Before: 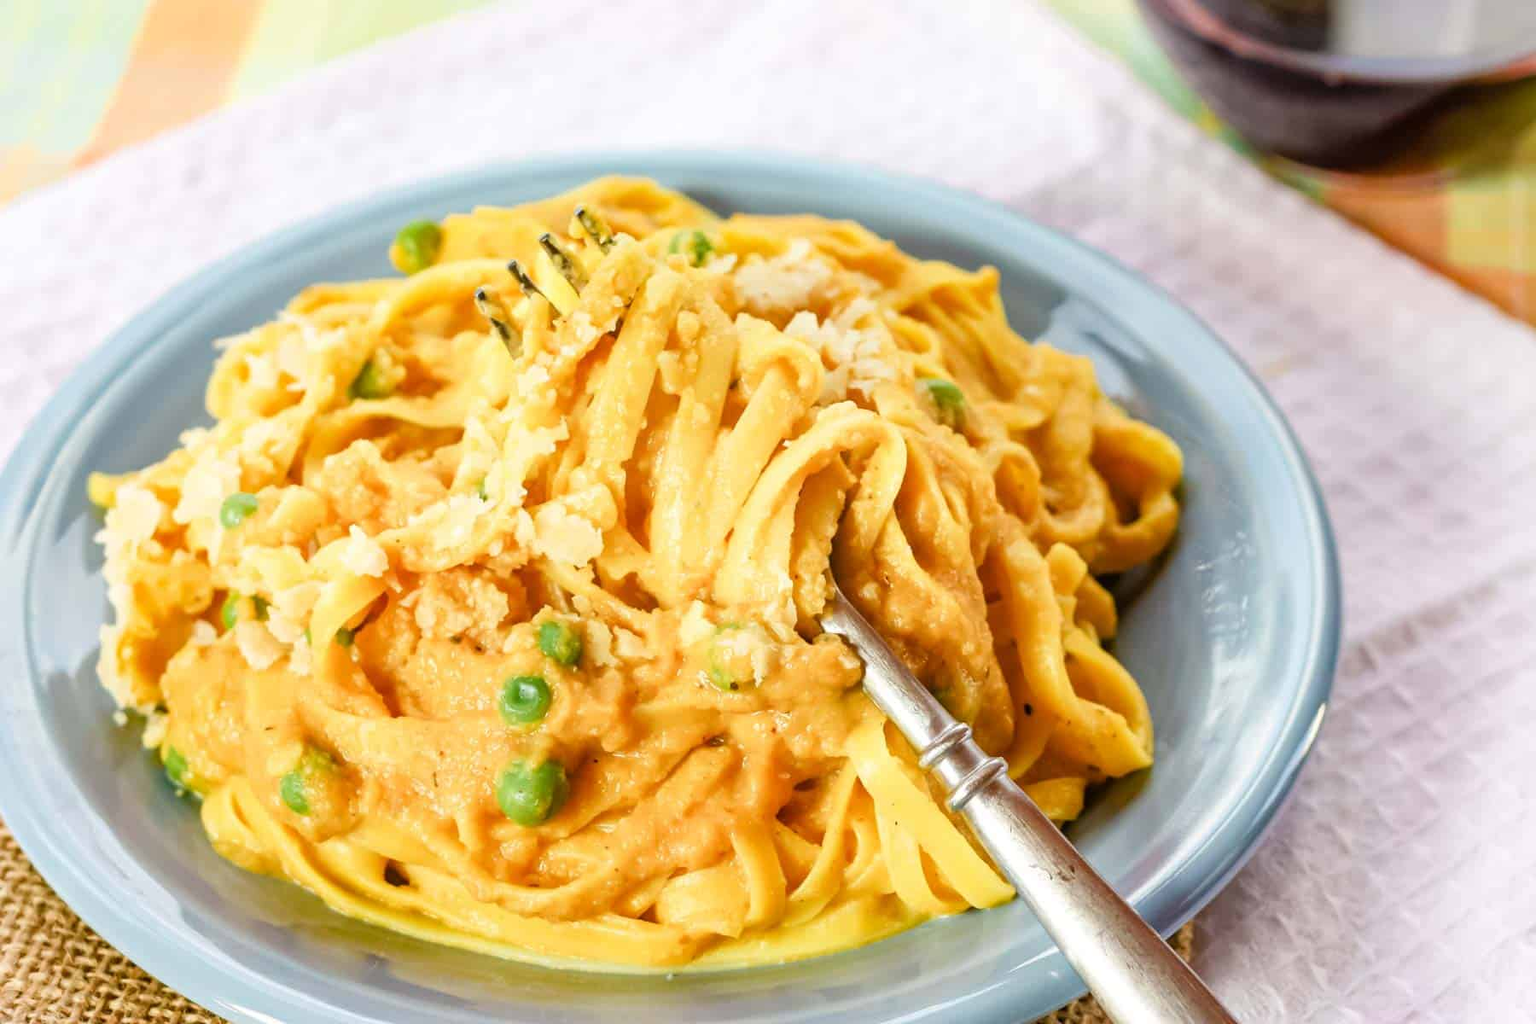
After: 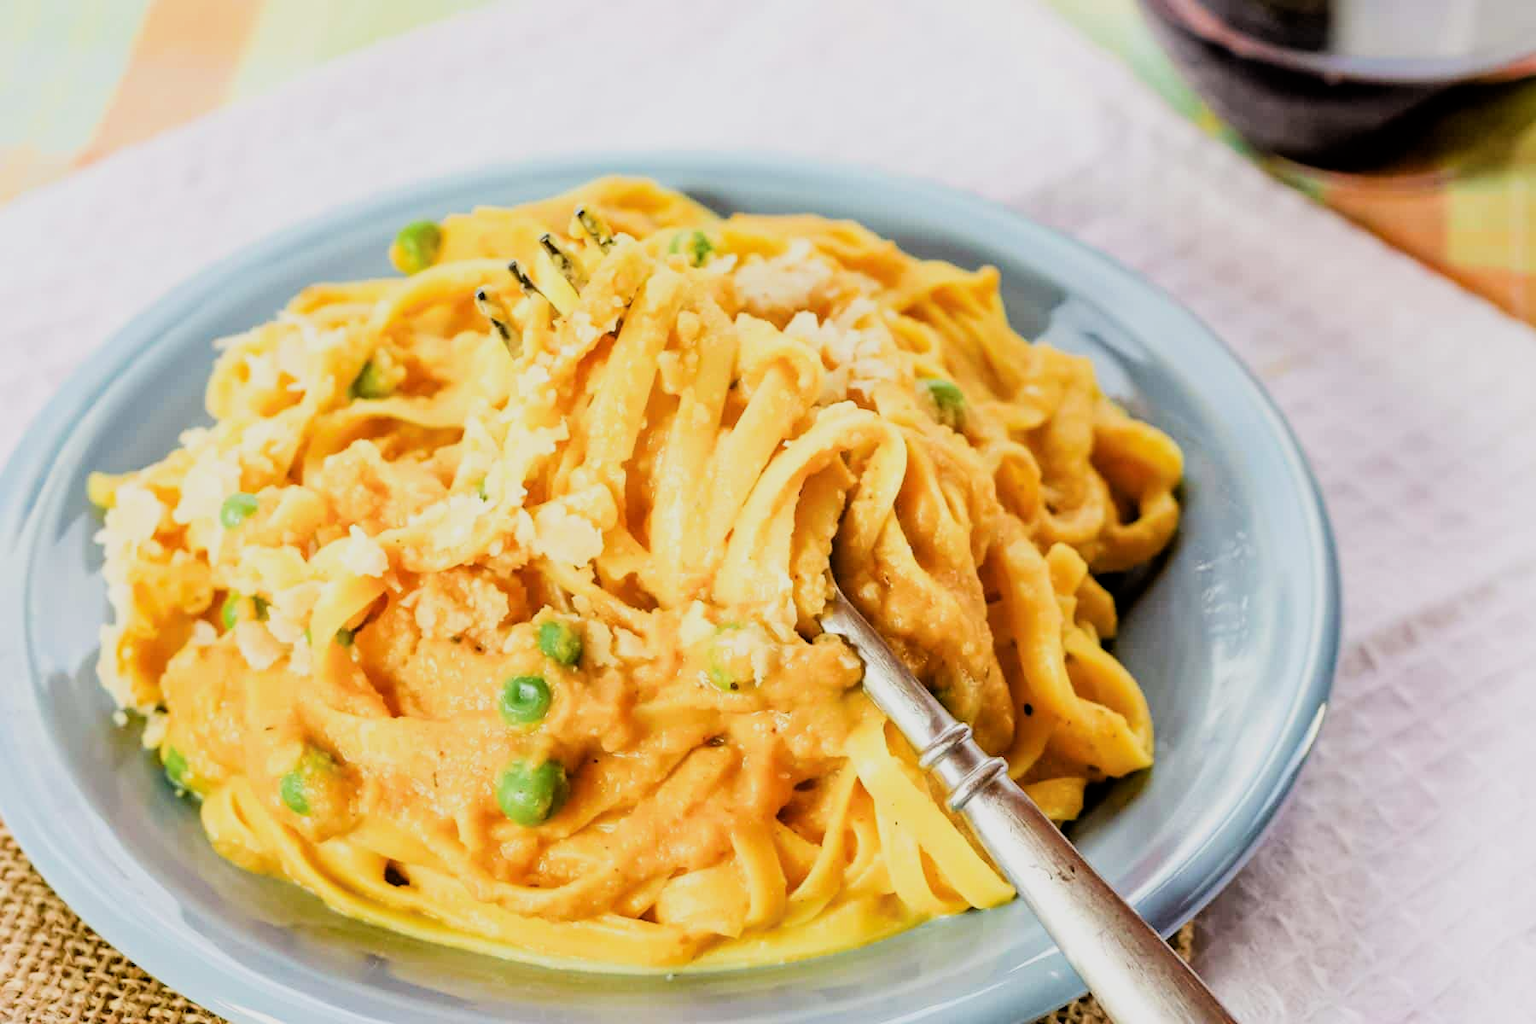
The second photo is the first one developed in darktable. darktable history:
filmic rgb: black relative exposure -5.03 EV, white relative exposure 3.99 EV, hardness 2.88, contrast 1.298, highlights saturation mix -10.77%, iterations of high-quality reconstruction 0
